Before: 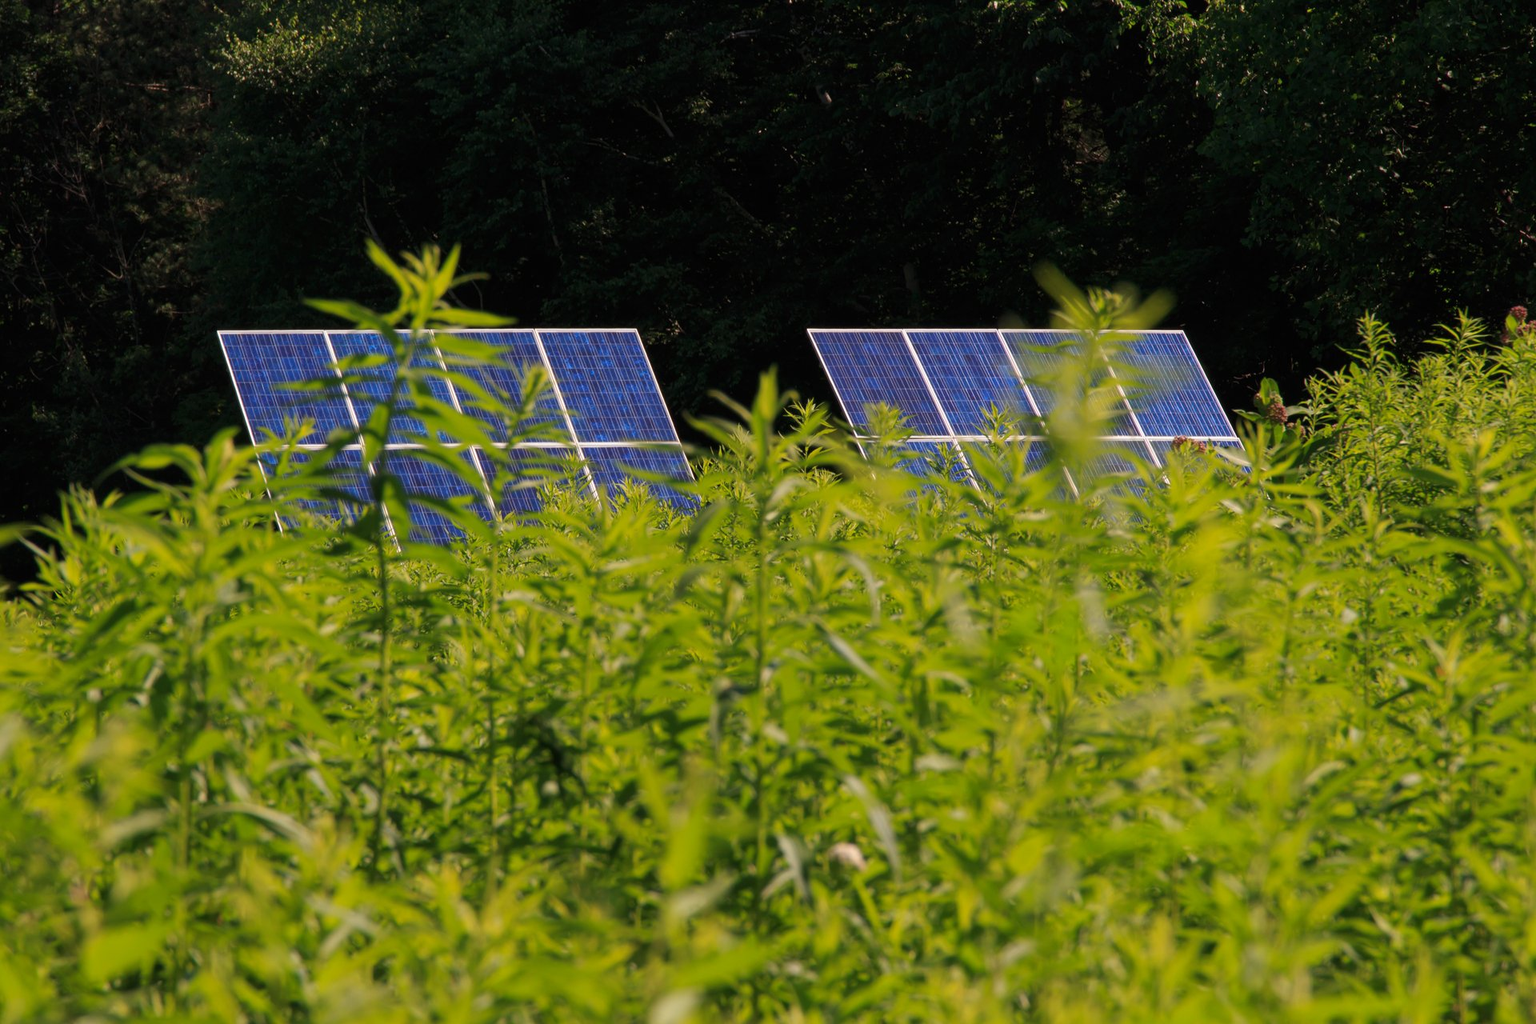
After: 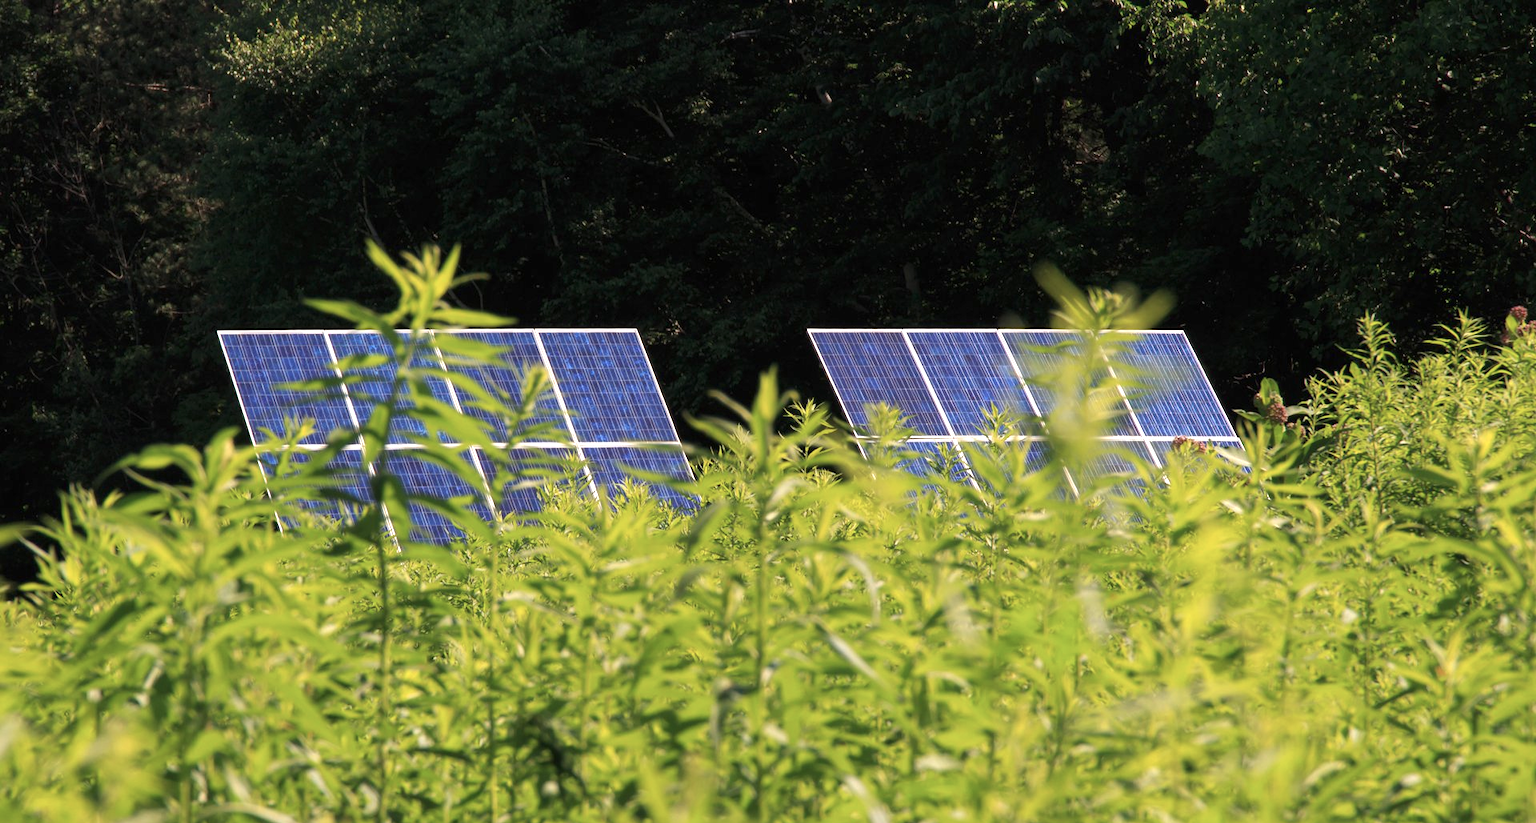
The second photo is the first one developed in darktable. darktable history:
color correction: highlights b* -0.05, saturation 0.809
exposure: exposure 0.774 EV, compensate highlight preservation false
crop: bottom 19.566%
